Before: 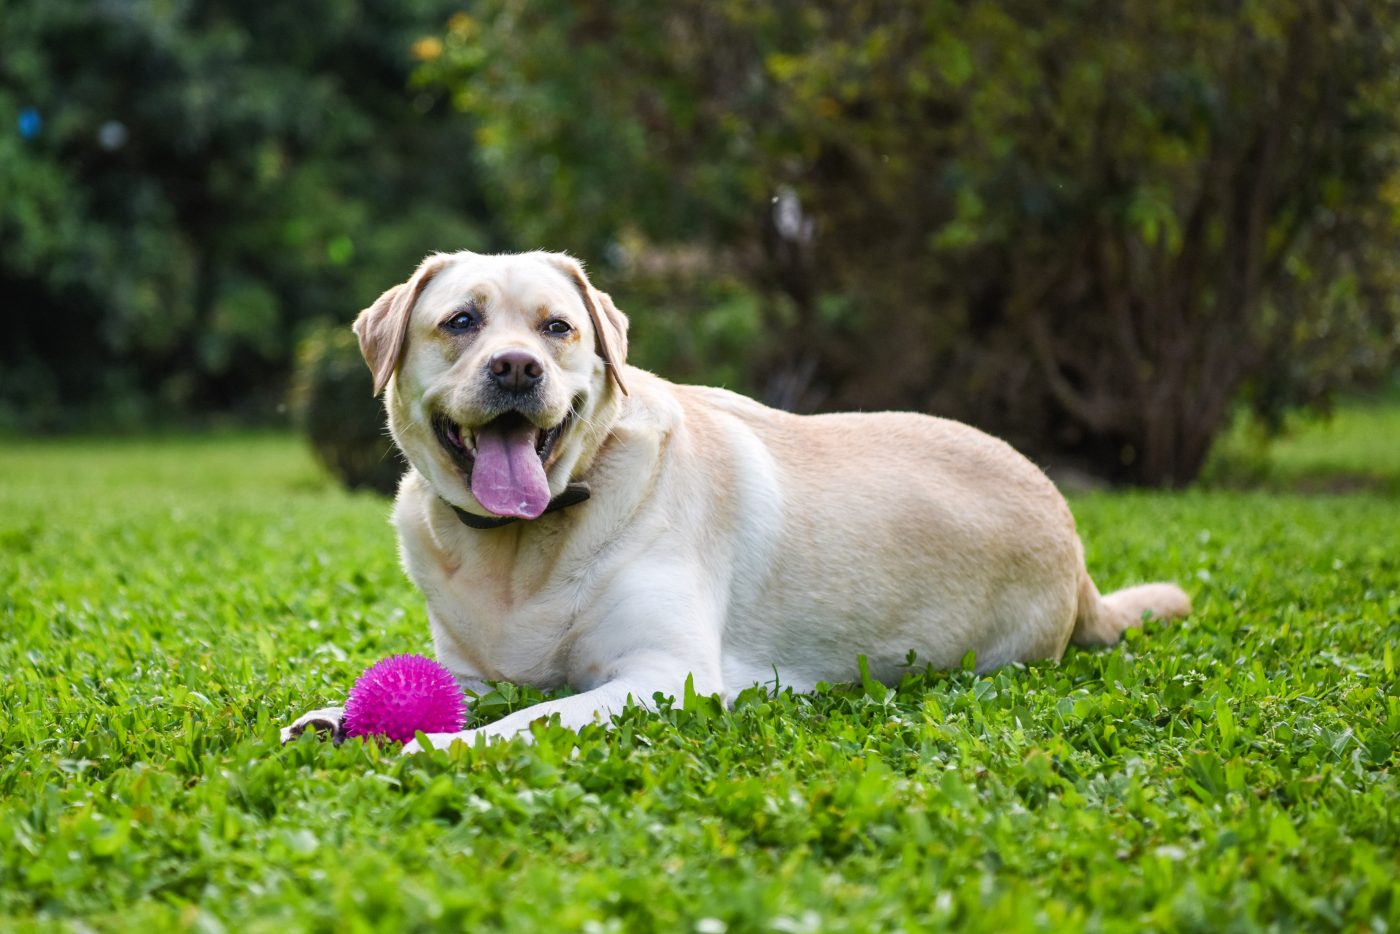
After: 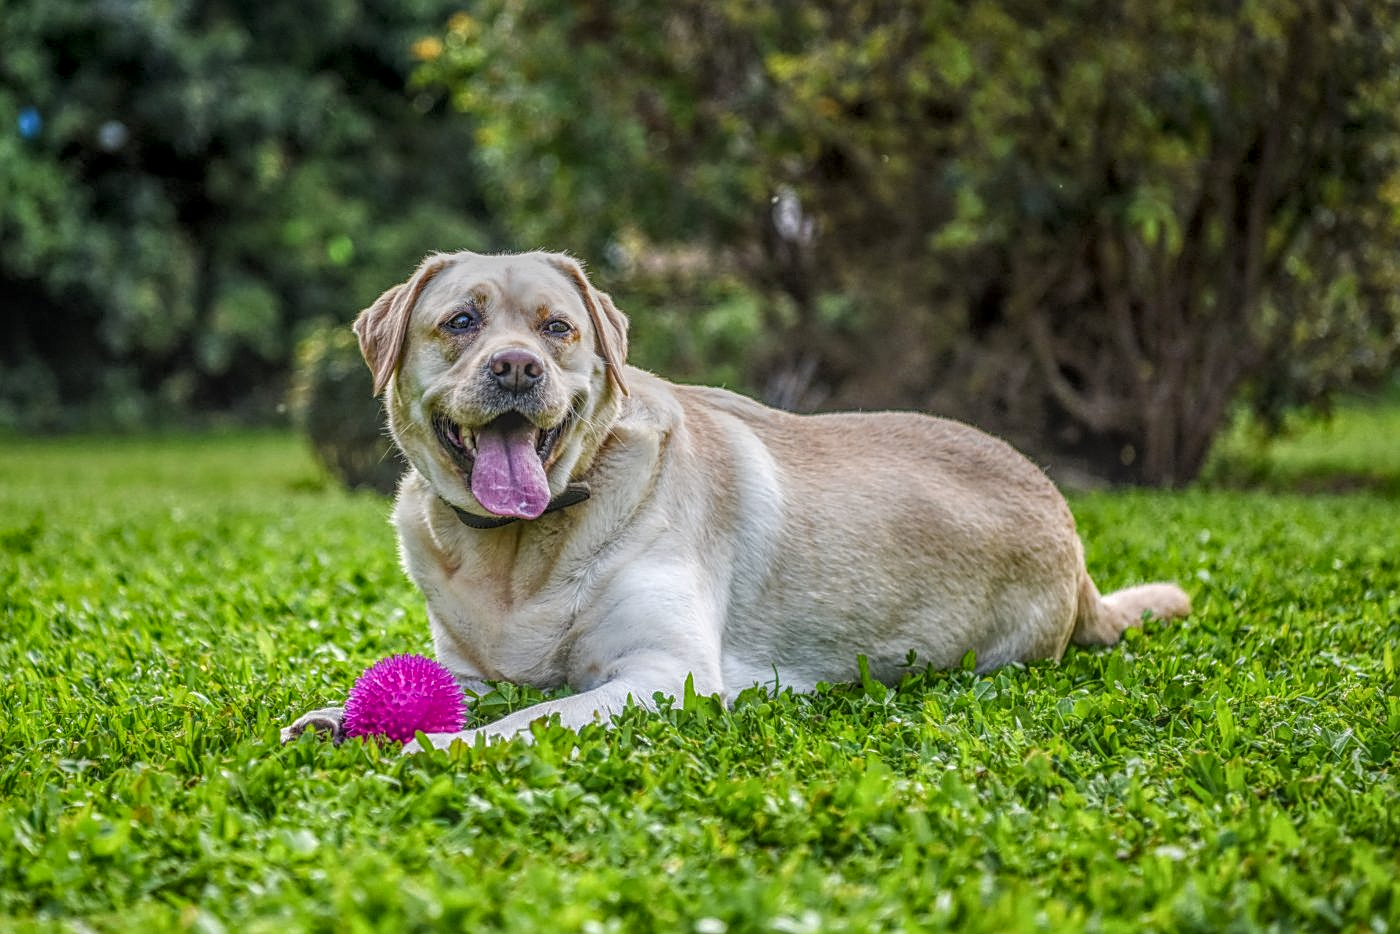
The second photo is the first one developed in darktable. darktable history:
local contrast: highlights 3%, shadows 6%, detail 199%, midtone range 0.25
sharpen: on, module defaults
